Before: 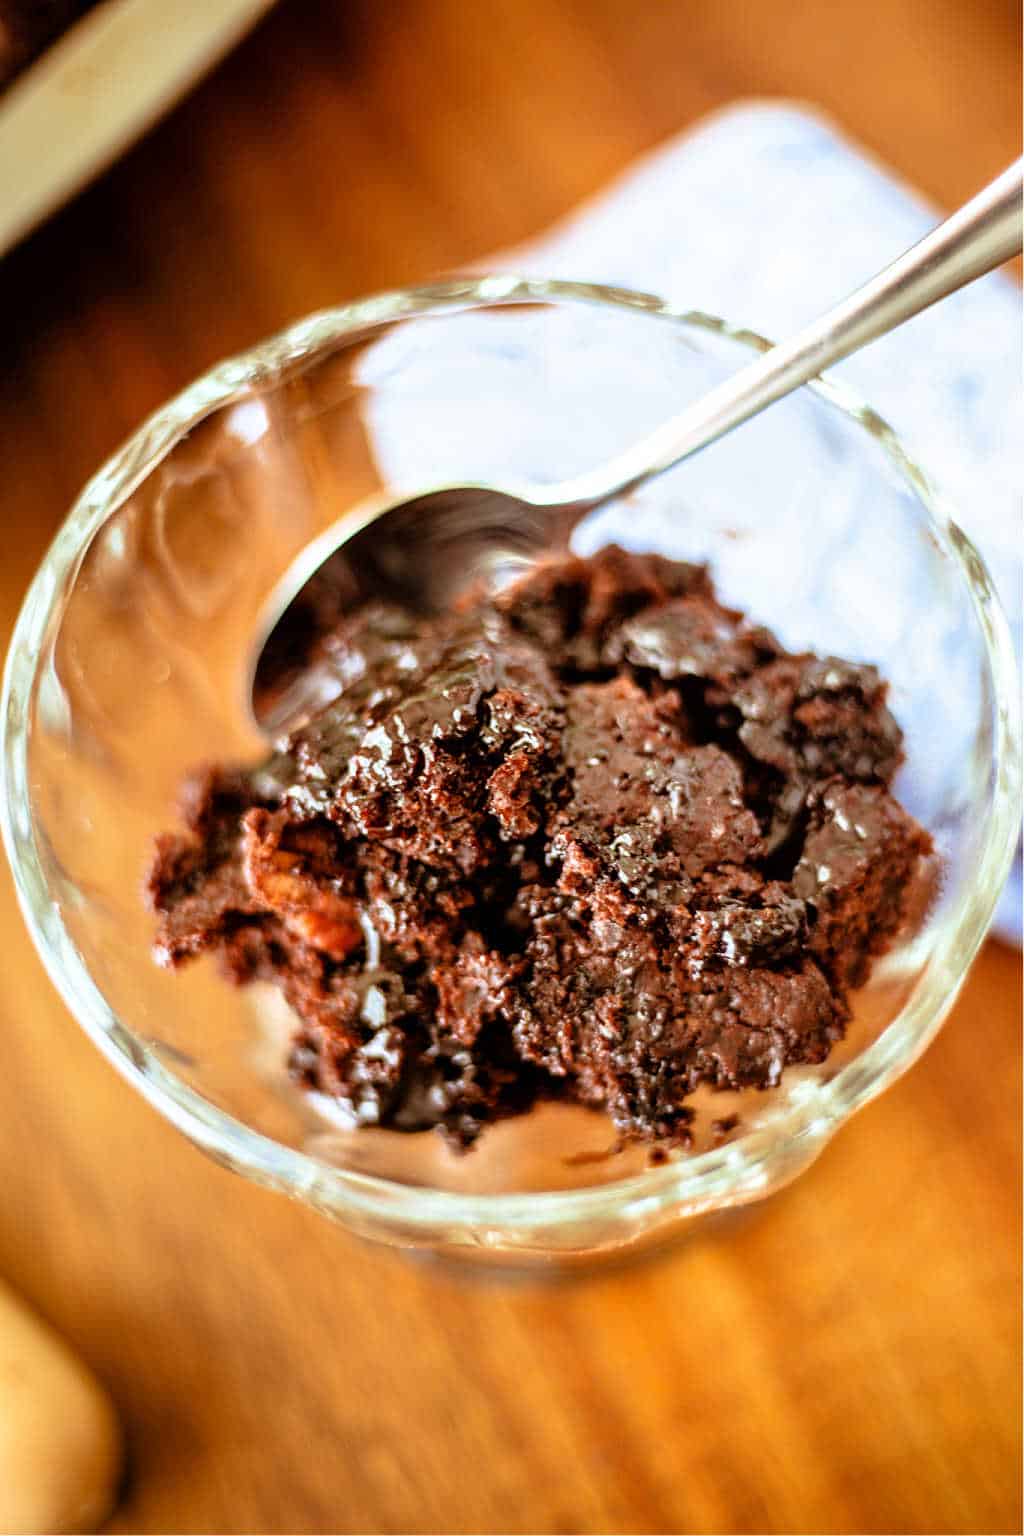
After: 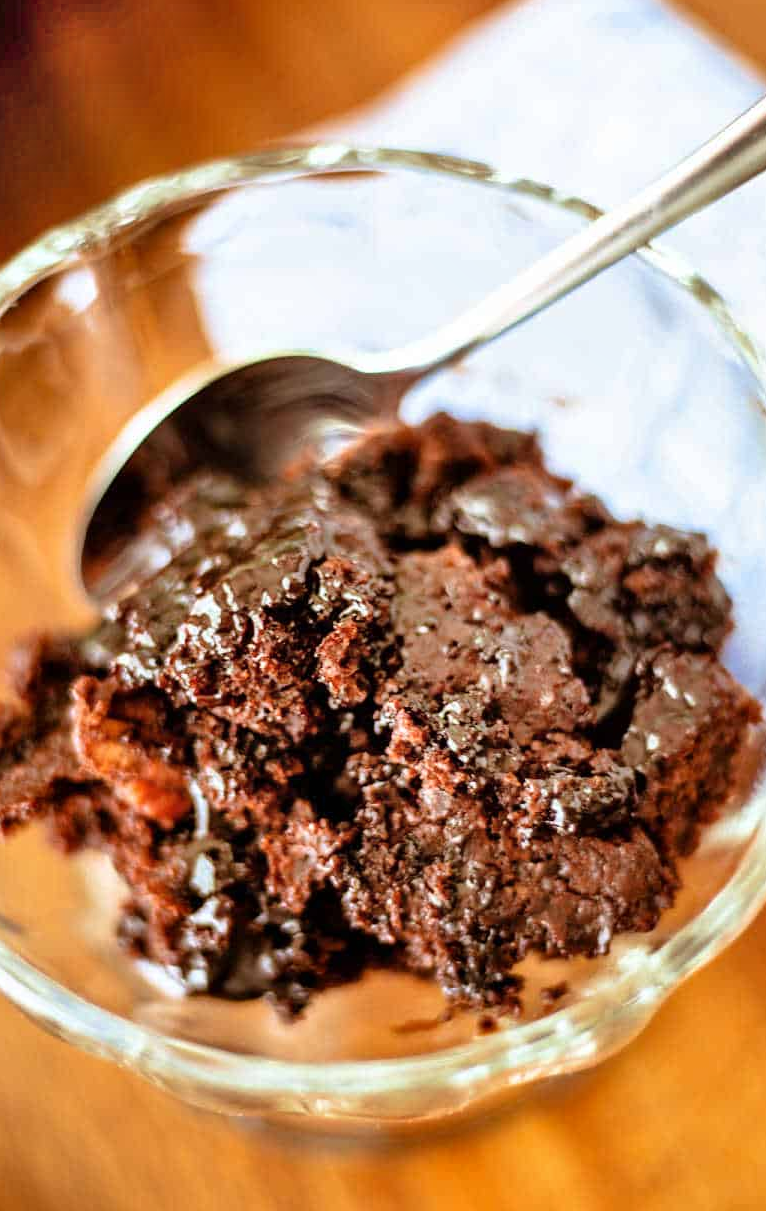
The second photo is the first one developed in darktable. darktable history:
crop: left 16.768%, top 8.653%, right 8.362%, bottom 12.485%
shadows and highlights: shadows 75, highlights -25, soften with gaussian
